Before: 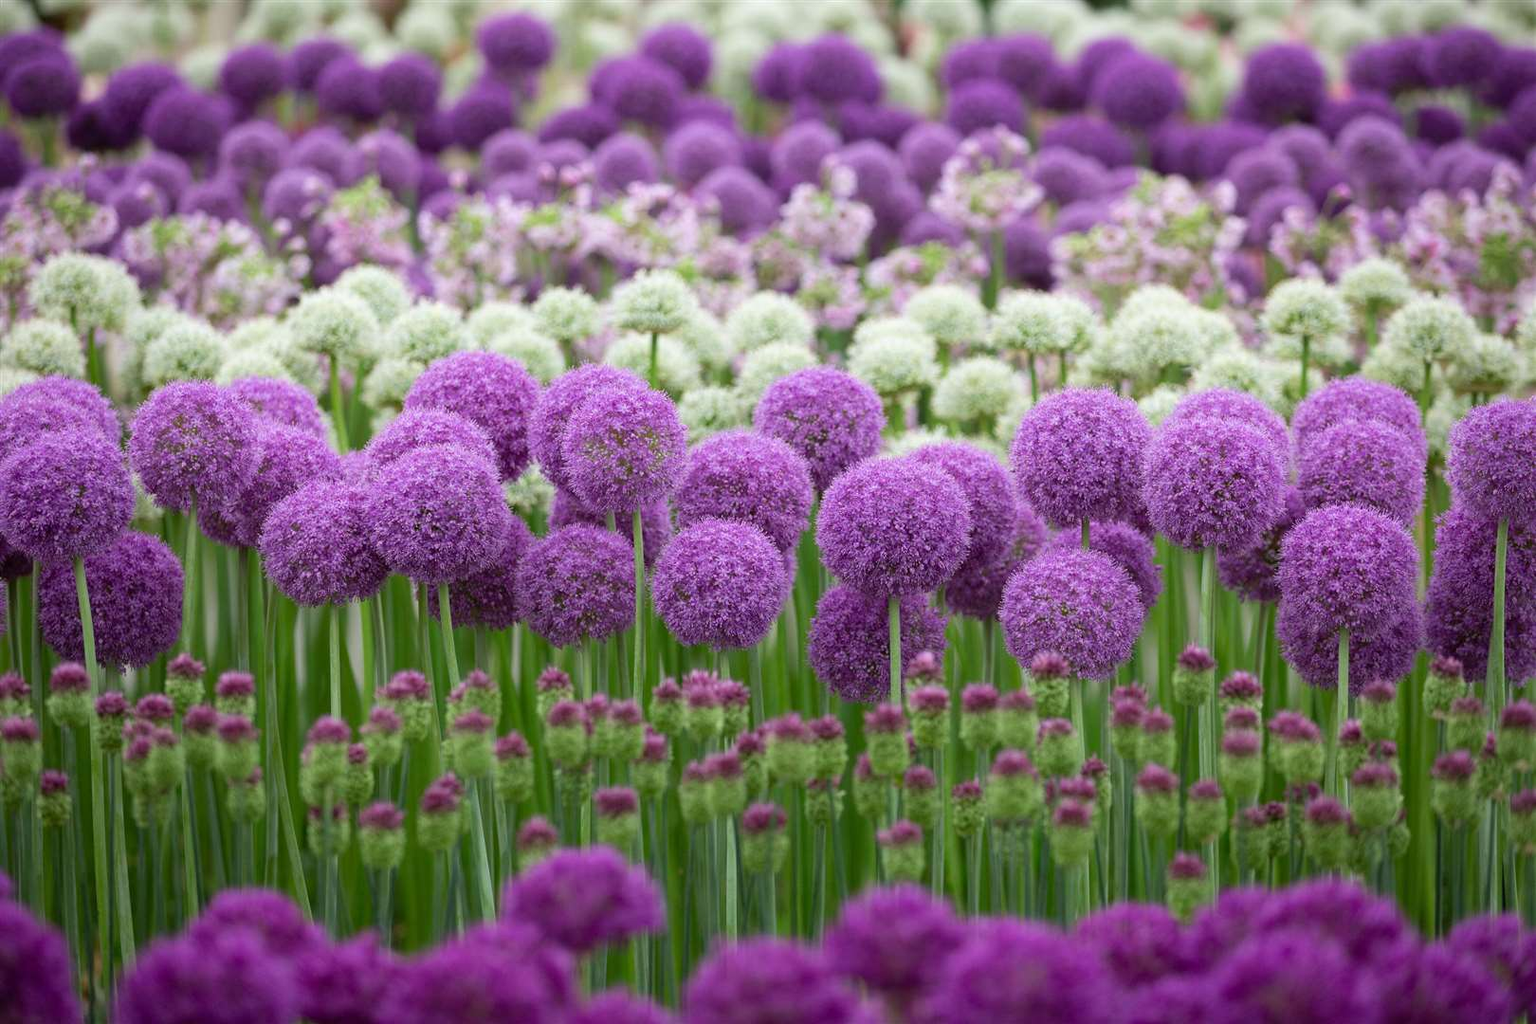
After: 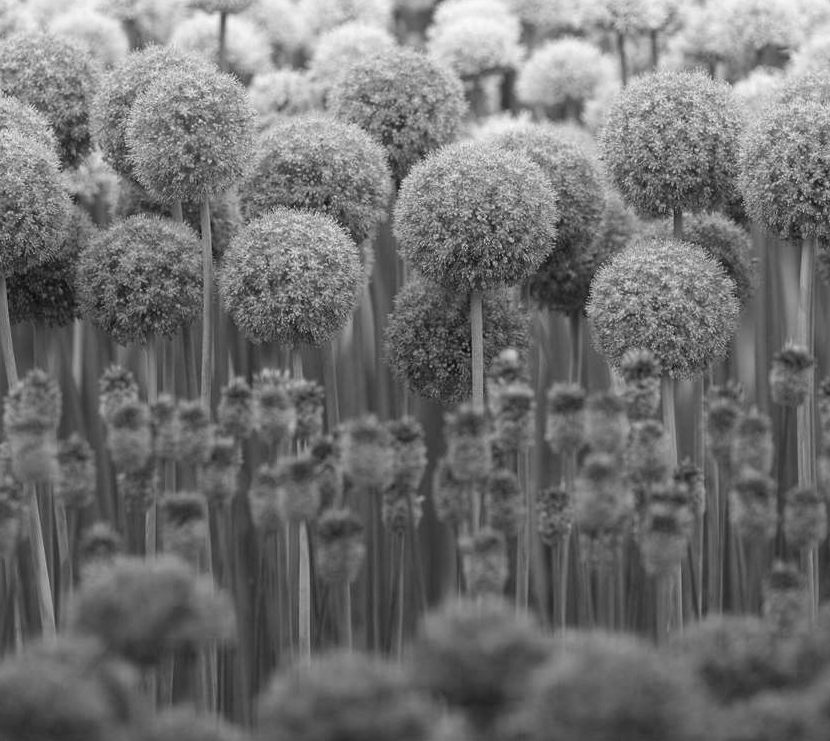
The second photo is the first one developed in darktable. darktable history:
crop and rotate: left 28.886%, top 31.302%, right 19.85%
color calibration: output gray [0.22, 0.42, 0.37, 0], illuminant as shot in camera, x 0.362, y 0.384, temperature 4545.33 K
velvia: strength 74.2%
